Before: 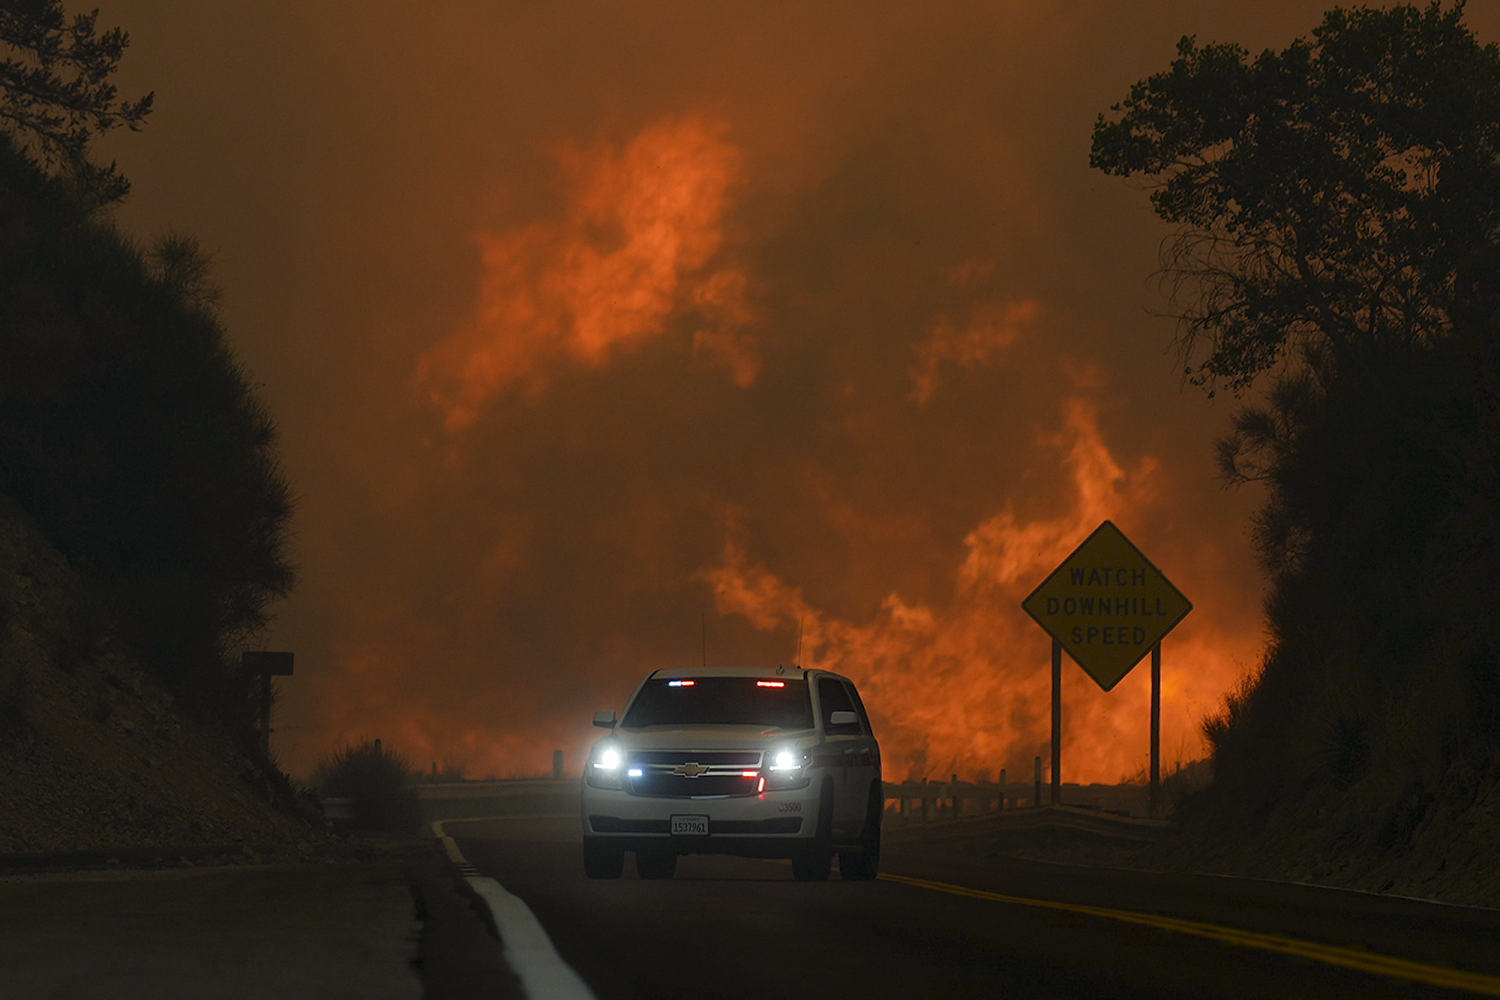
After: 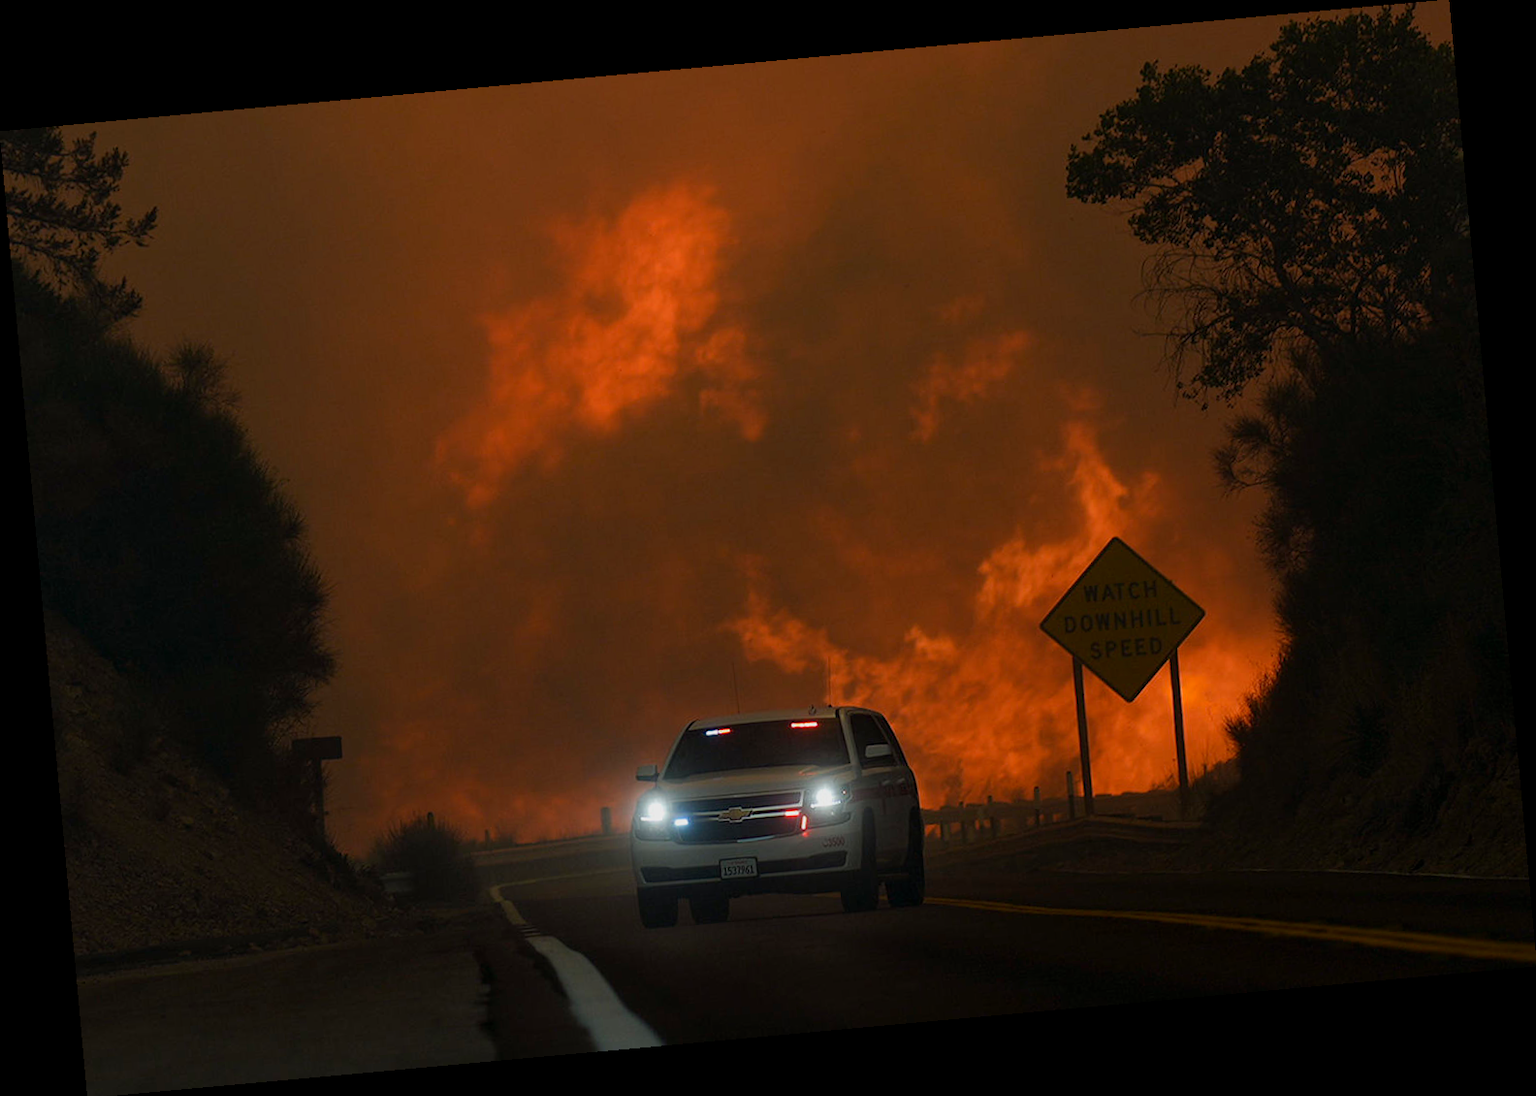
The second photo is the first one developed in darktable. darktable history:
rotate and perspective: rotation -5.2°, automatic cropping off
exposure: exposure -0.293 EV, compensate highlight preservation false
